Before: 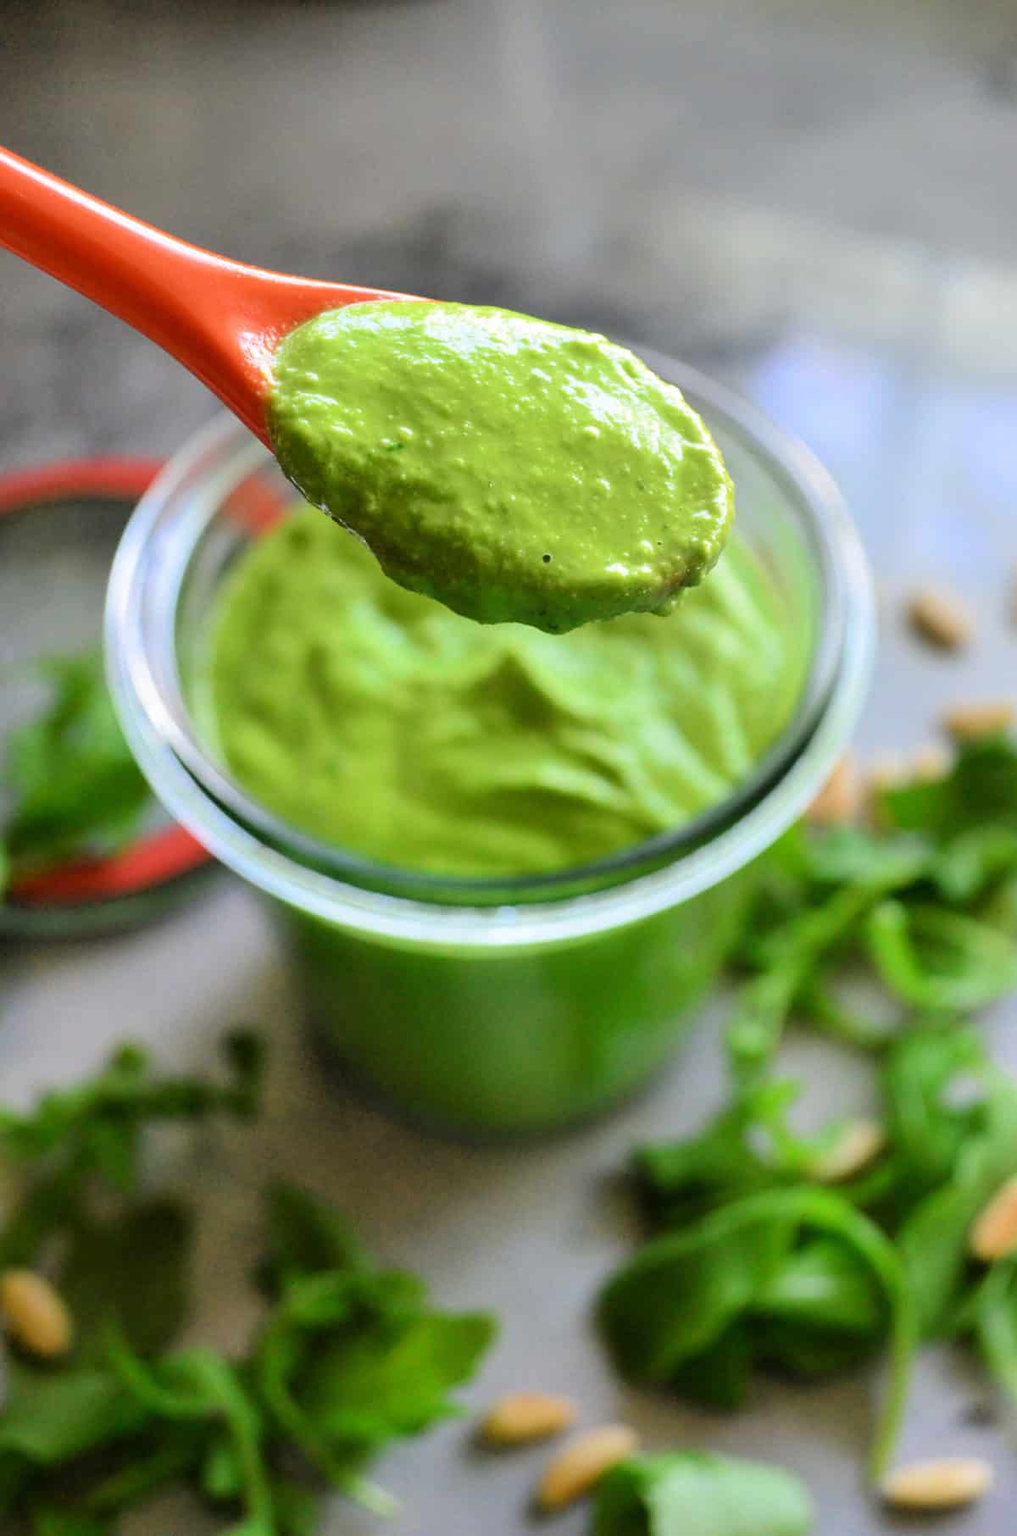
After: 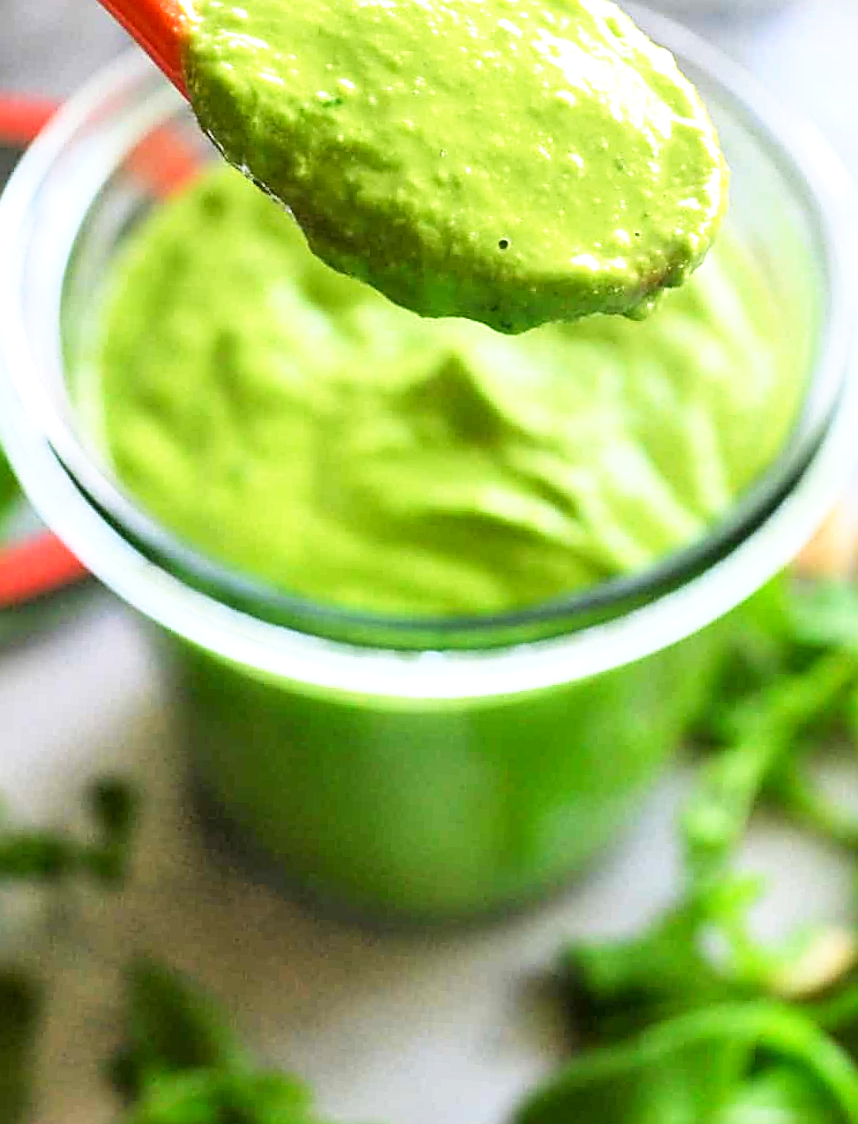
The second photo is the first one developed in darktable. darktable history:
exposure: black level correction 0.001, exposure 0.5 EV, compensate exposure bias true, compensate highlight preservation false
sharpen: on, module defaults
crop and rotate: angle -3.37°, left 9.79%, top 20.73%, right 12.42%, bottom 11.82%
base curve: curves: ch0 [(0, 0) (0.688, 0.865) (1, 1)], preserve colors none
